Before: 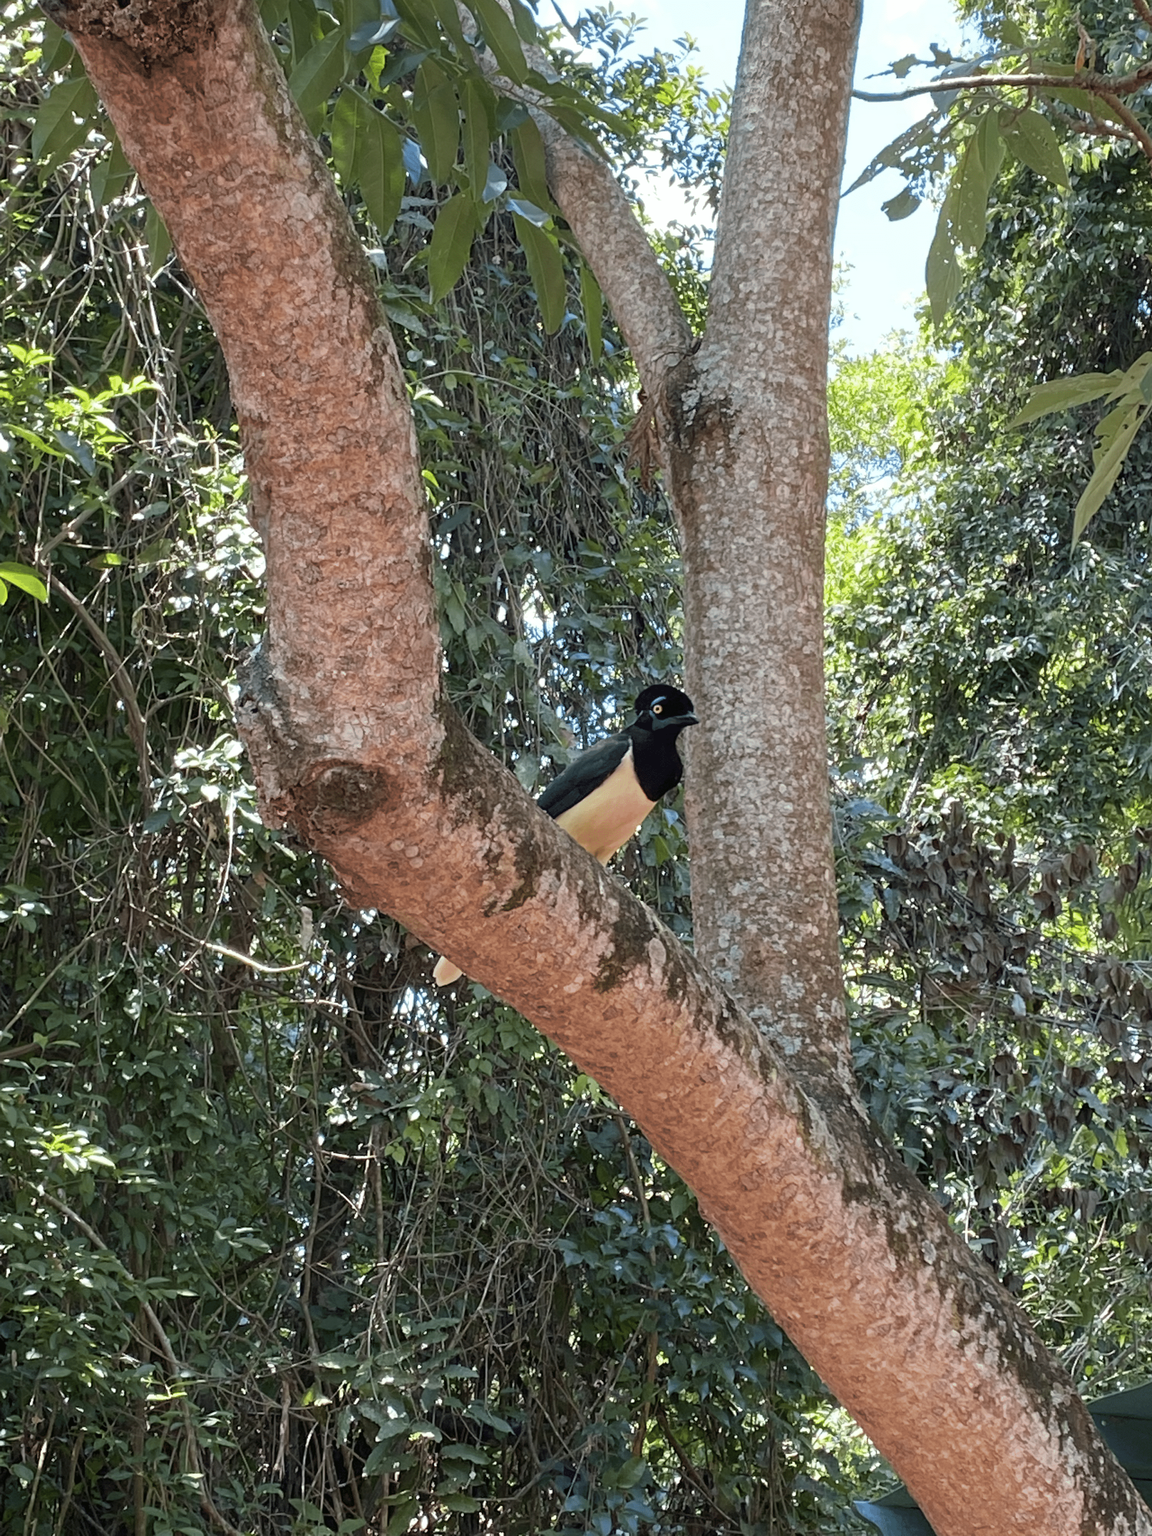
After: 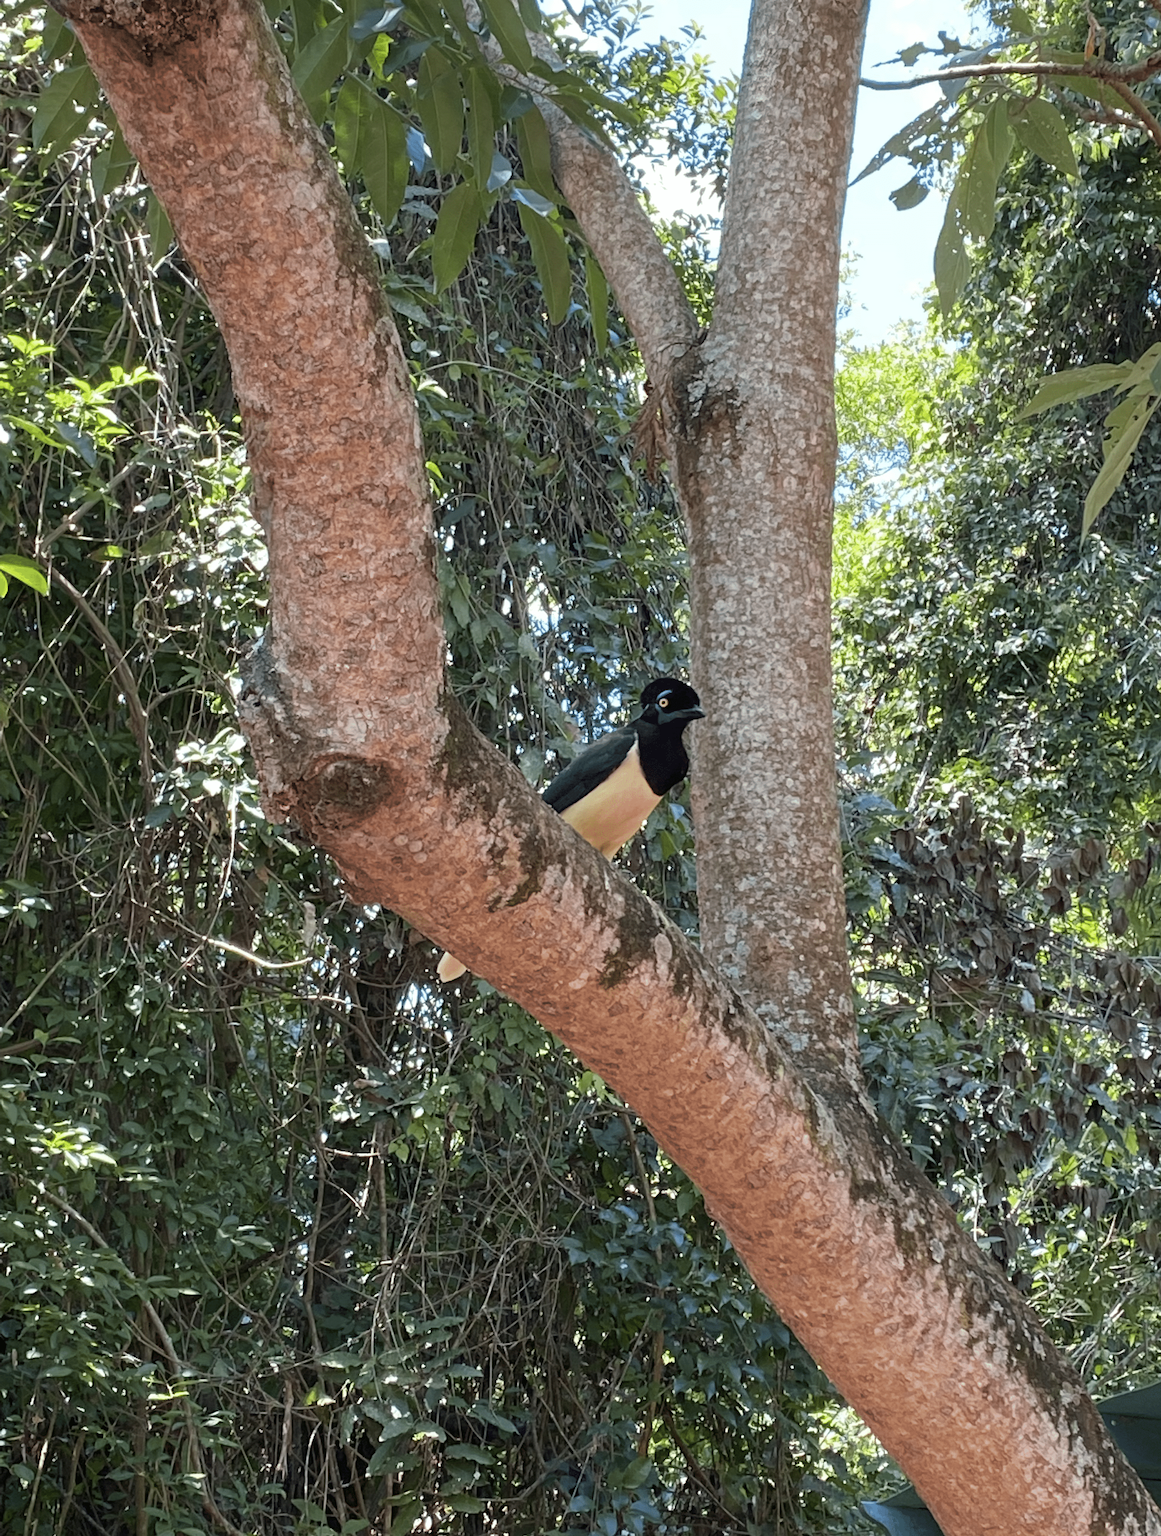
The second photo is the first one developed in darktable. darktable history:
crop: top 0.825%, right 0.057%
